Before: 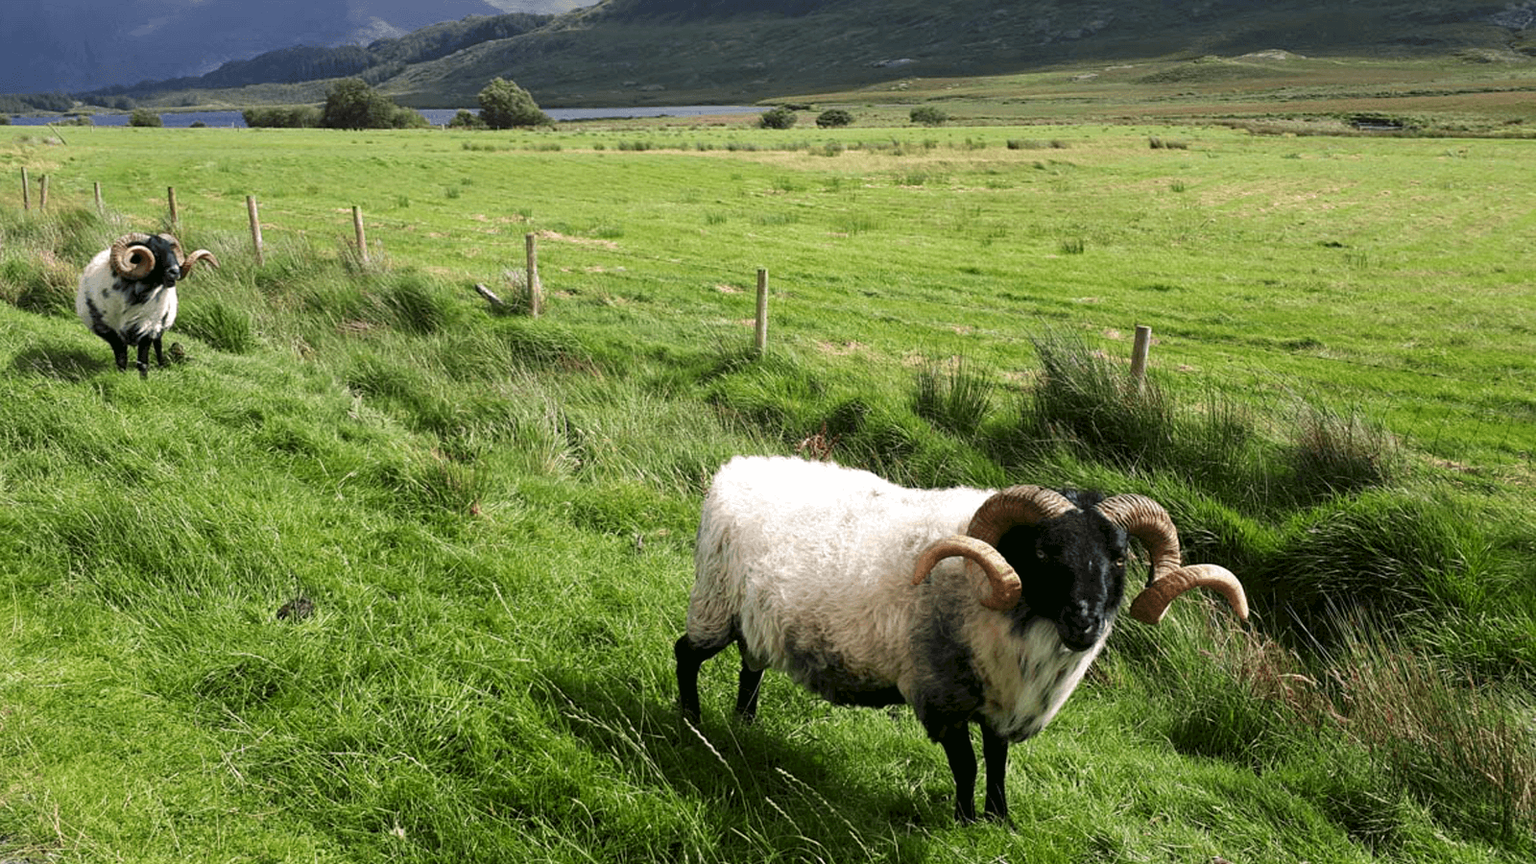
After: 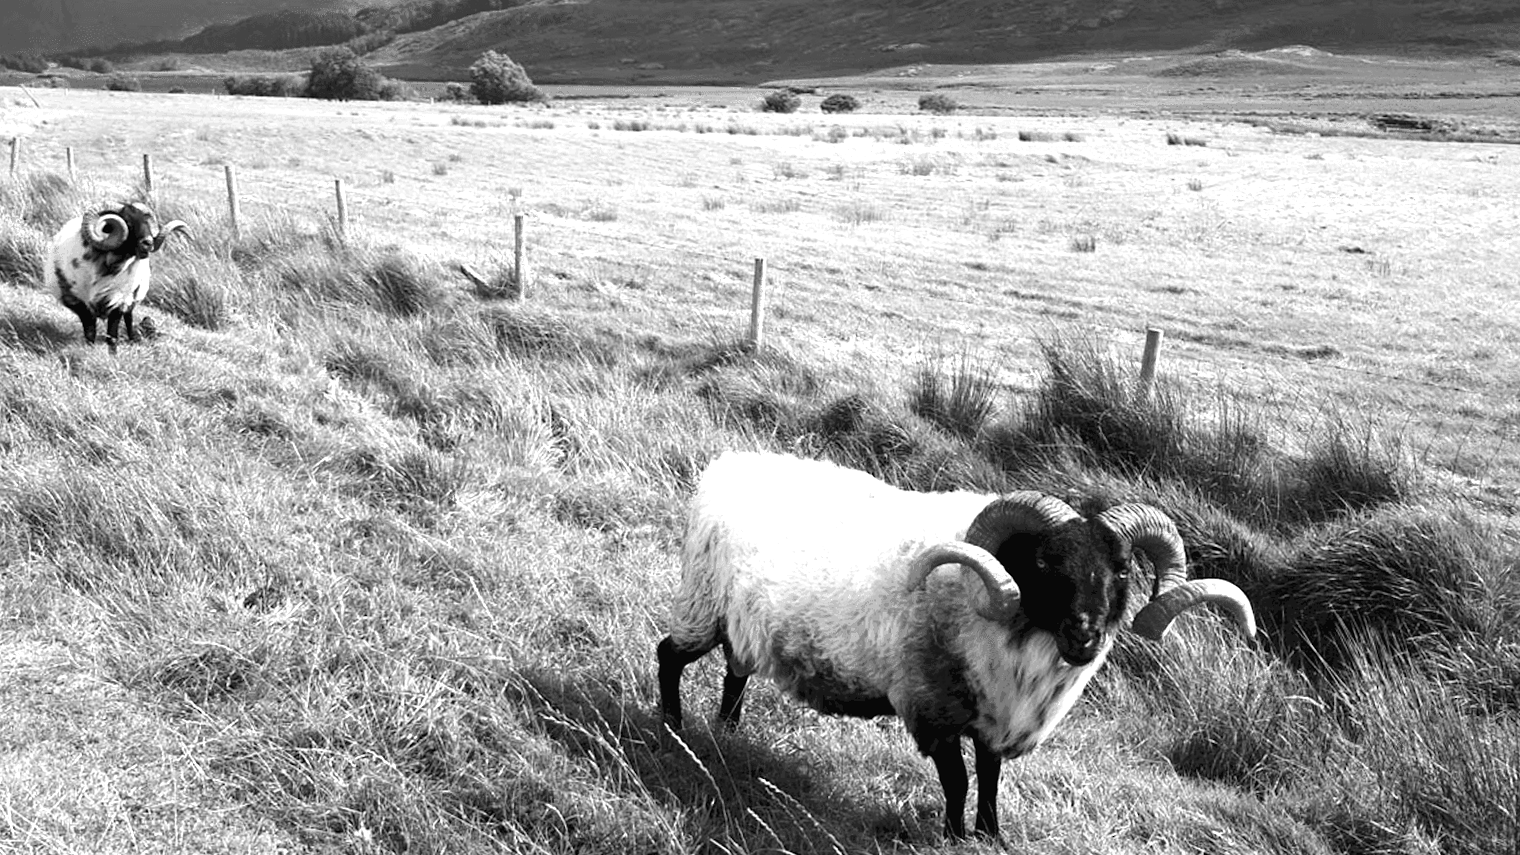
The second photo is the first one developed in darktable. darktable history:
color zones: curves: ch0 [(0.002, 0.593) (0.143, 0.417) (0.285, 0.541) (0.455, 0.289) (0.608, 0.327) (0.727, 0.283) (0.869, 0.571) (1, 0.603)]; ch1 [(0, 0) (0.143, 0) (0.286, 0) (0.429, 0) (0.571, 0) (0.714, 0) (0.857, 0)]
crop and rotate: angle -1.69°
exposure: compensate highlight preservation false
levels: levels [0, 0.394, 0.787]
color calibration: x 0.342, y 0.355, temperature 5146 K
